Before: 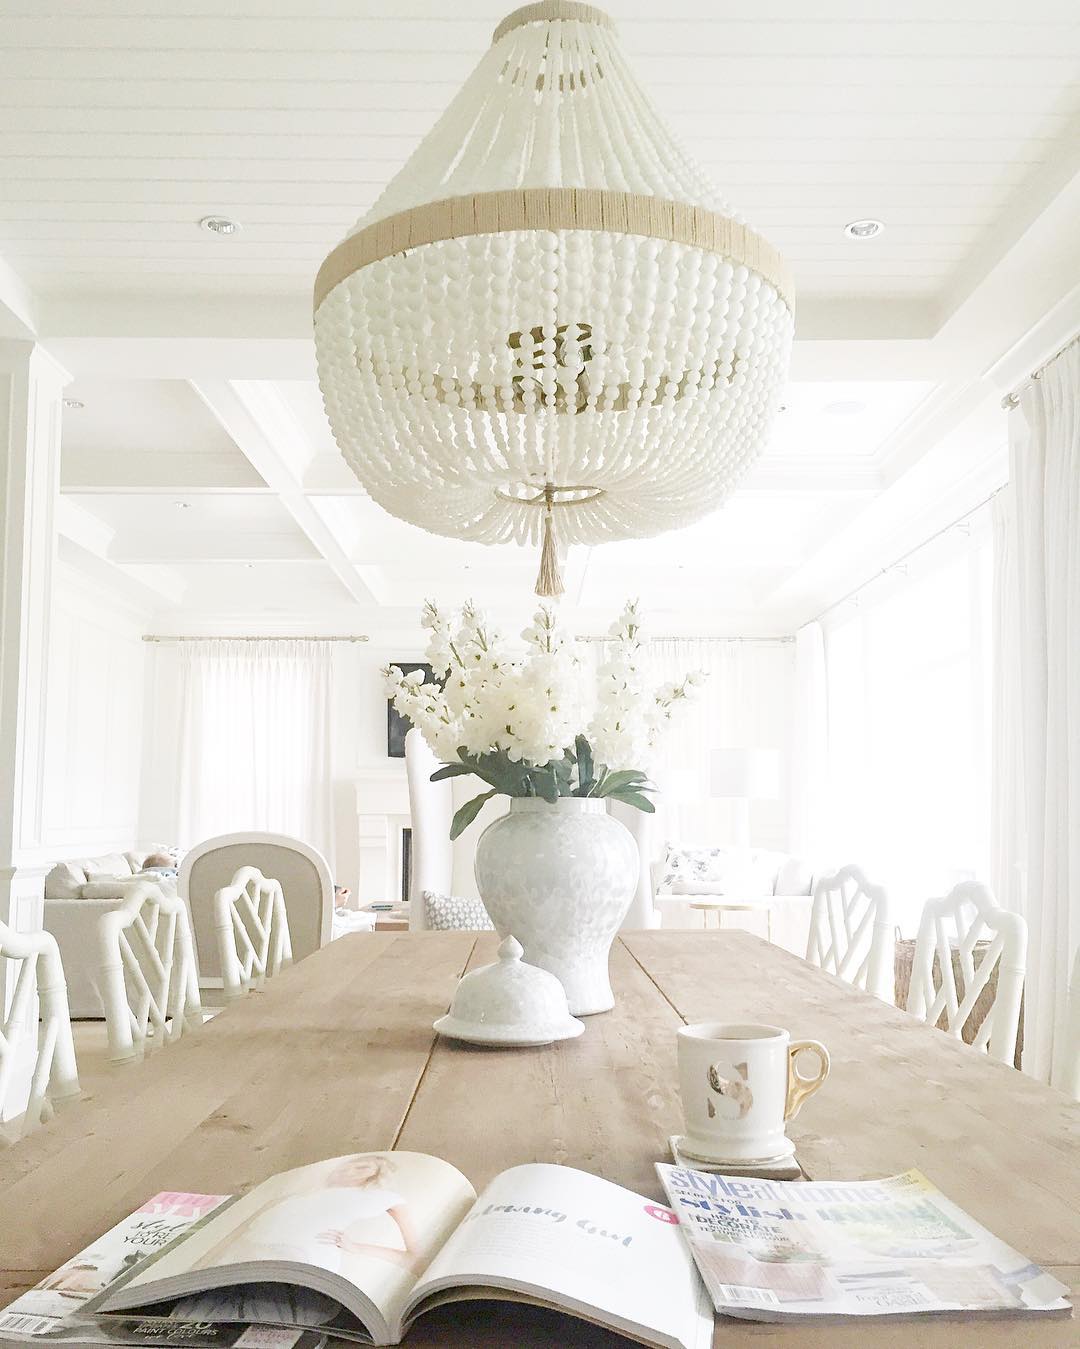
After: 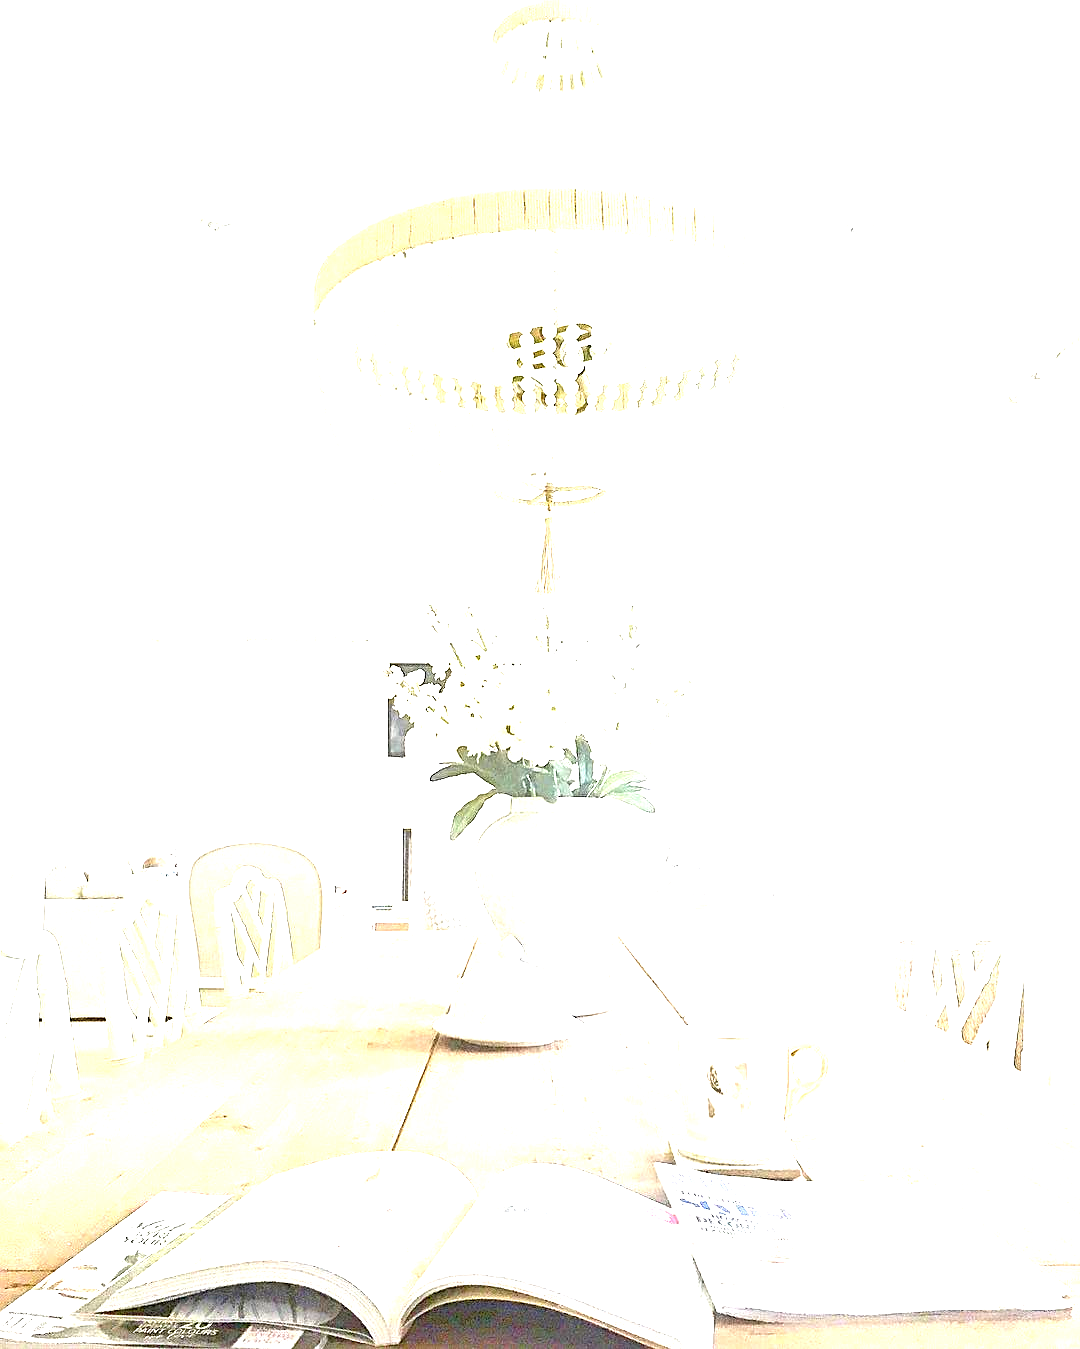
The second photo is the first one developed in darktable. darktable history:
tone equalizer: -8 EV 1 EV, -7 EV 1 EV, -6 EV 1 EV, -5 EV 1 EV, -4 EV 1 EV, -3 EV 0.75 EV, -2 EV 0.5 EV, -1 EV 0.25 EV
exposure: black level correction 0, exposure 1.7 EV, compensate exposure bias true, compensate highlight preservation false
sharpen: on, module defaults
color contrast: green-magenta contrast 1.2, blue-yellow contrast 1.2
